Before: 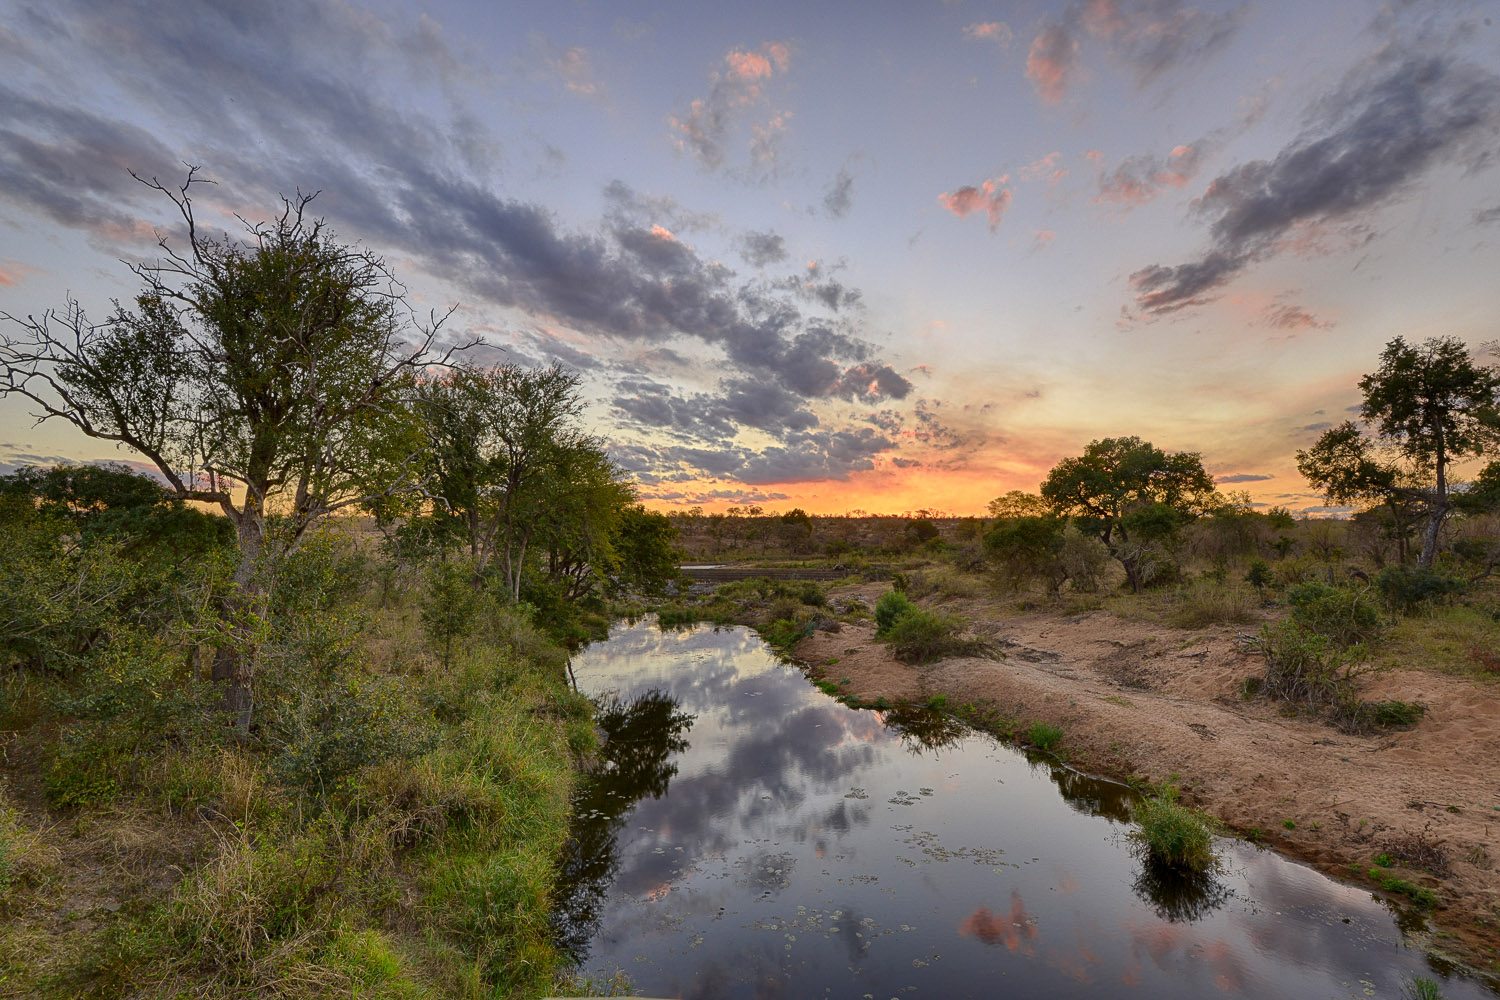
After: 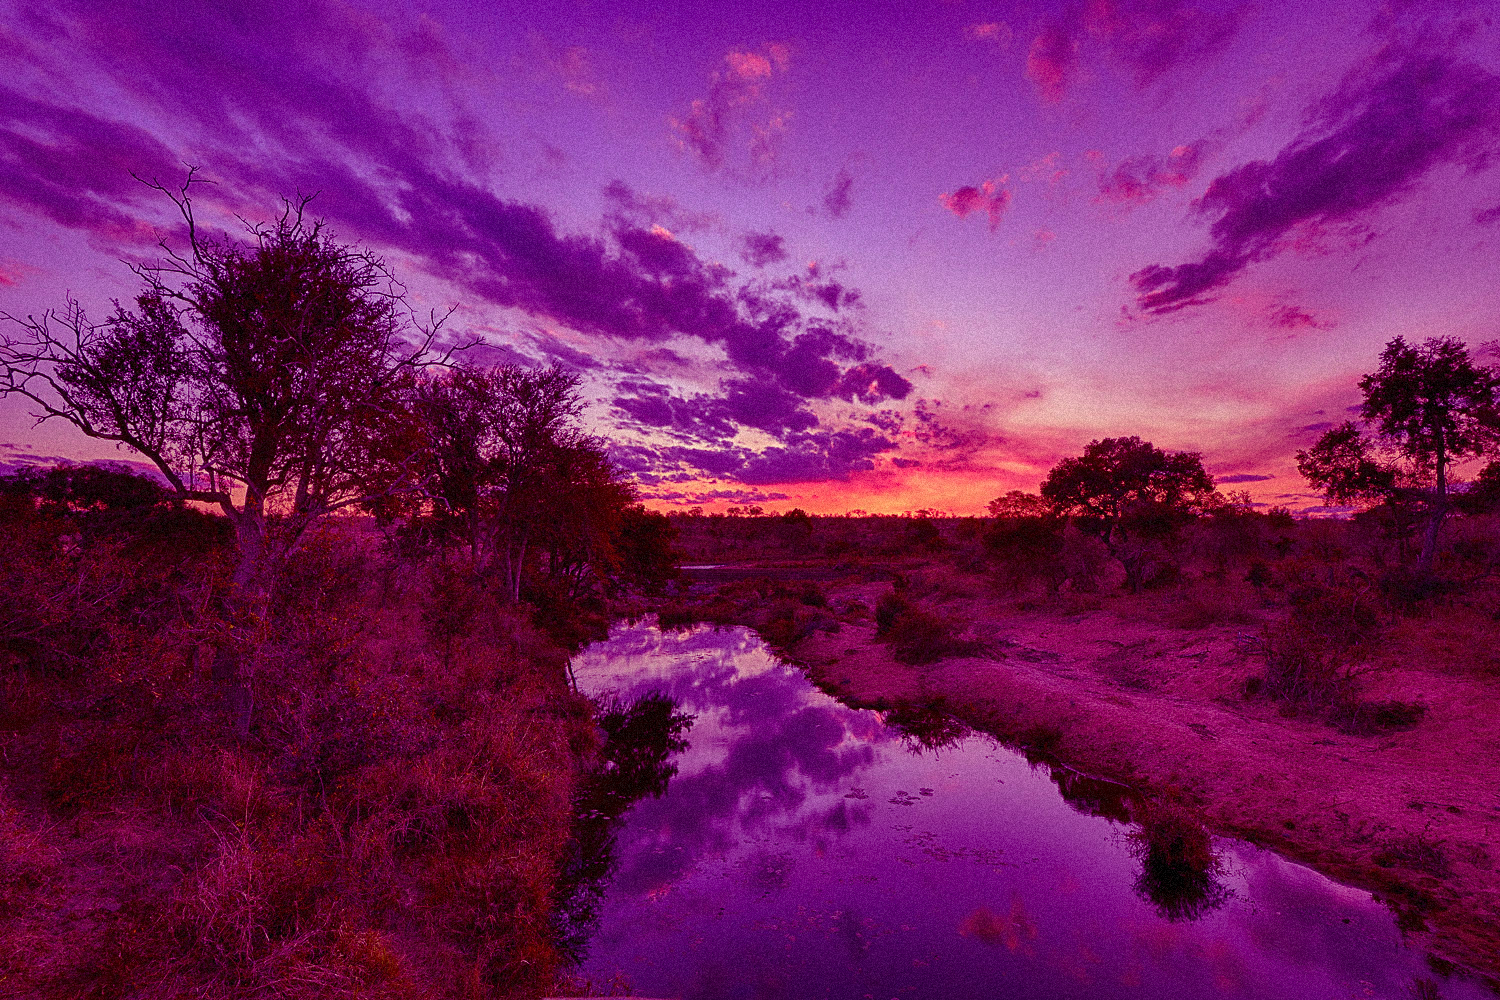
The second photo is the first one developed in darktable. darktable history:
color balance: mode lift, gamma, gain (sRGB), lift [1, 1, 0.101, 1]
grain: strength 35%, mid-tones bias 0%
